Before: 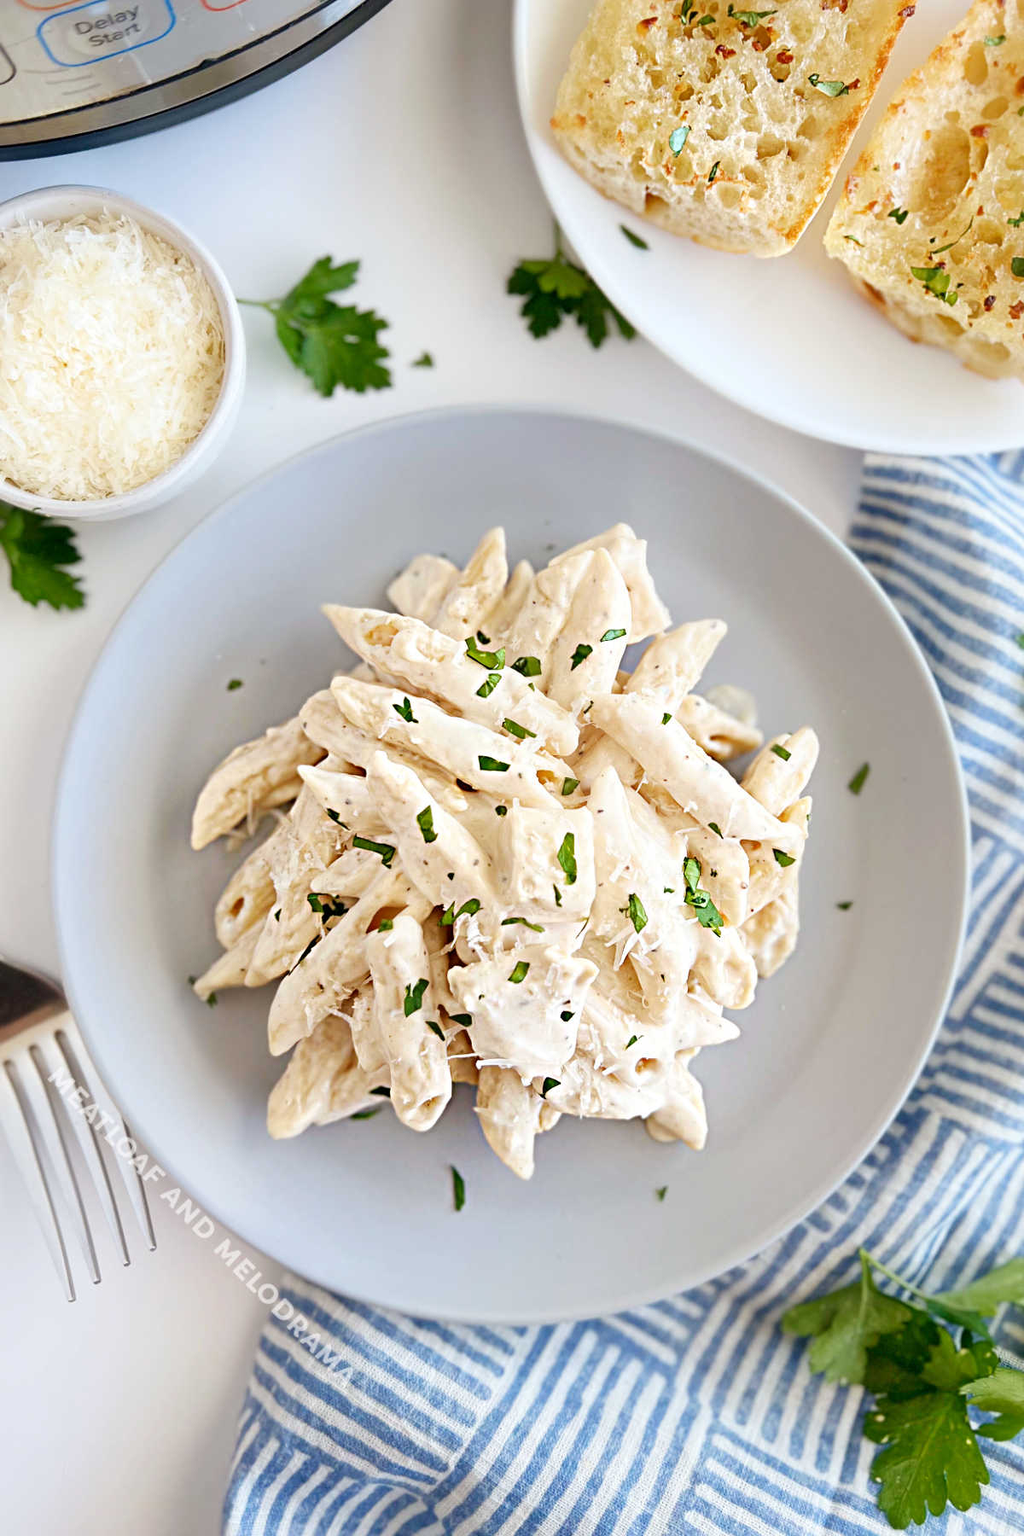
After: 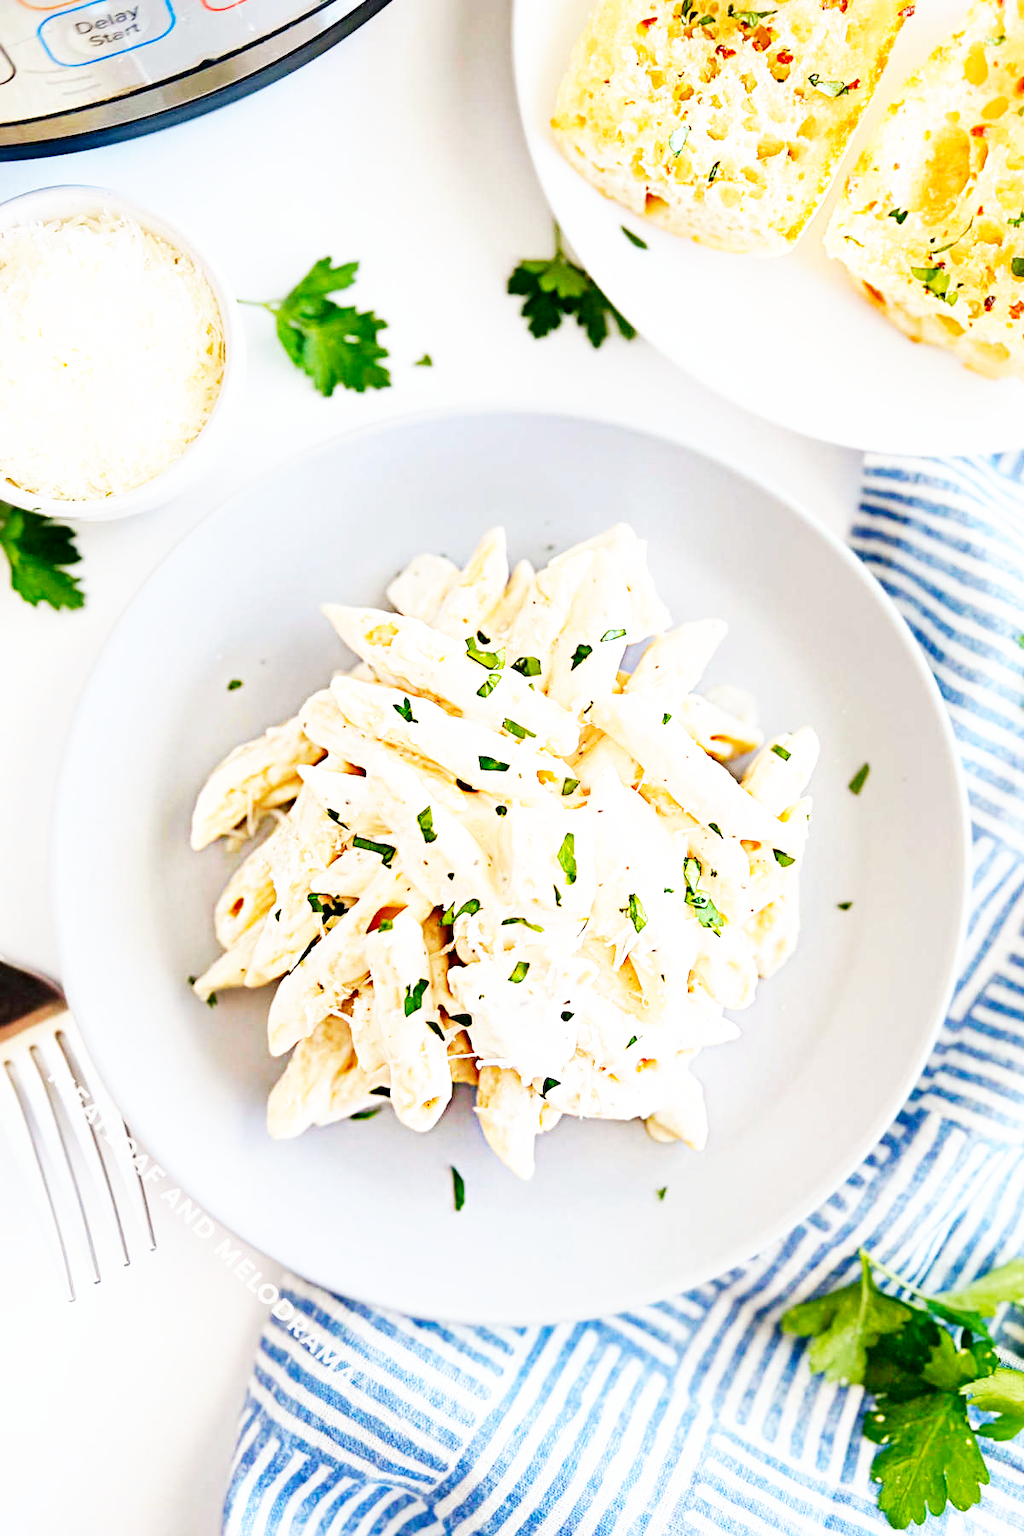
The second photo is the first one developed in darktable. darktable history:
haze removal: compatibility mode true, adaptive false
base curve: curves: ch0 [(0, 0) (0.007, 0.004) (0.027, 0.03) (0.046, 0.07) (0.207, 0.54) (0.442, 0.872) (0.673, 0.972) (1, 1)], preserve colors none
